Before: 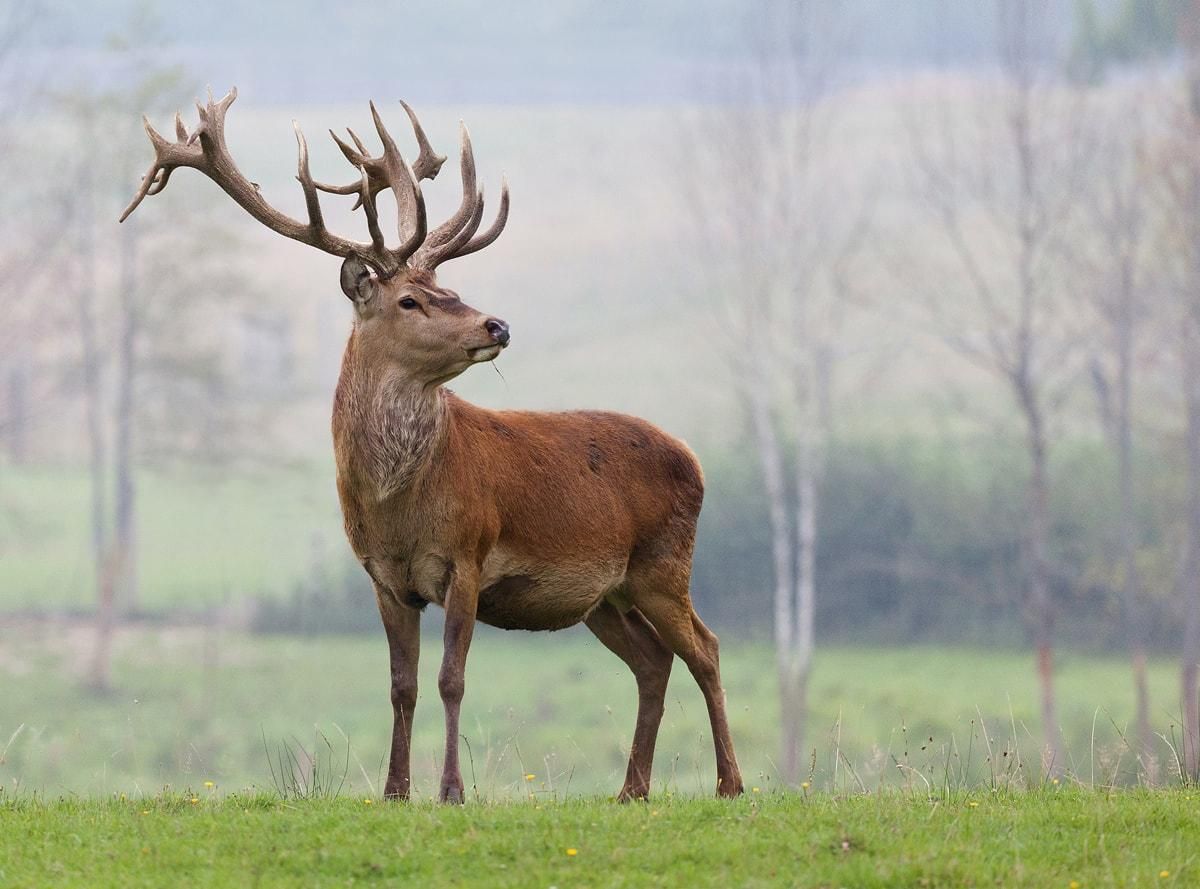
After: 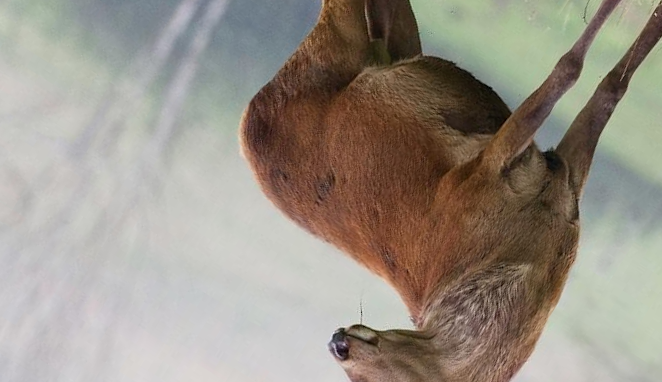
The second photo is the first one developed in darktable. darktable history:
crop and rotate: angle 147.89°, left 9.18%, top 15.649%, right 4.409%, bottom 16.957%
